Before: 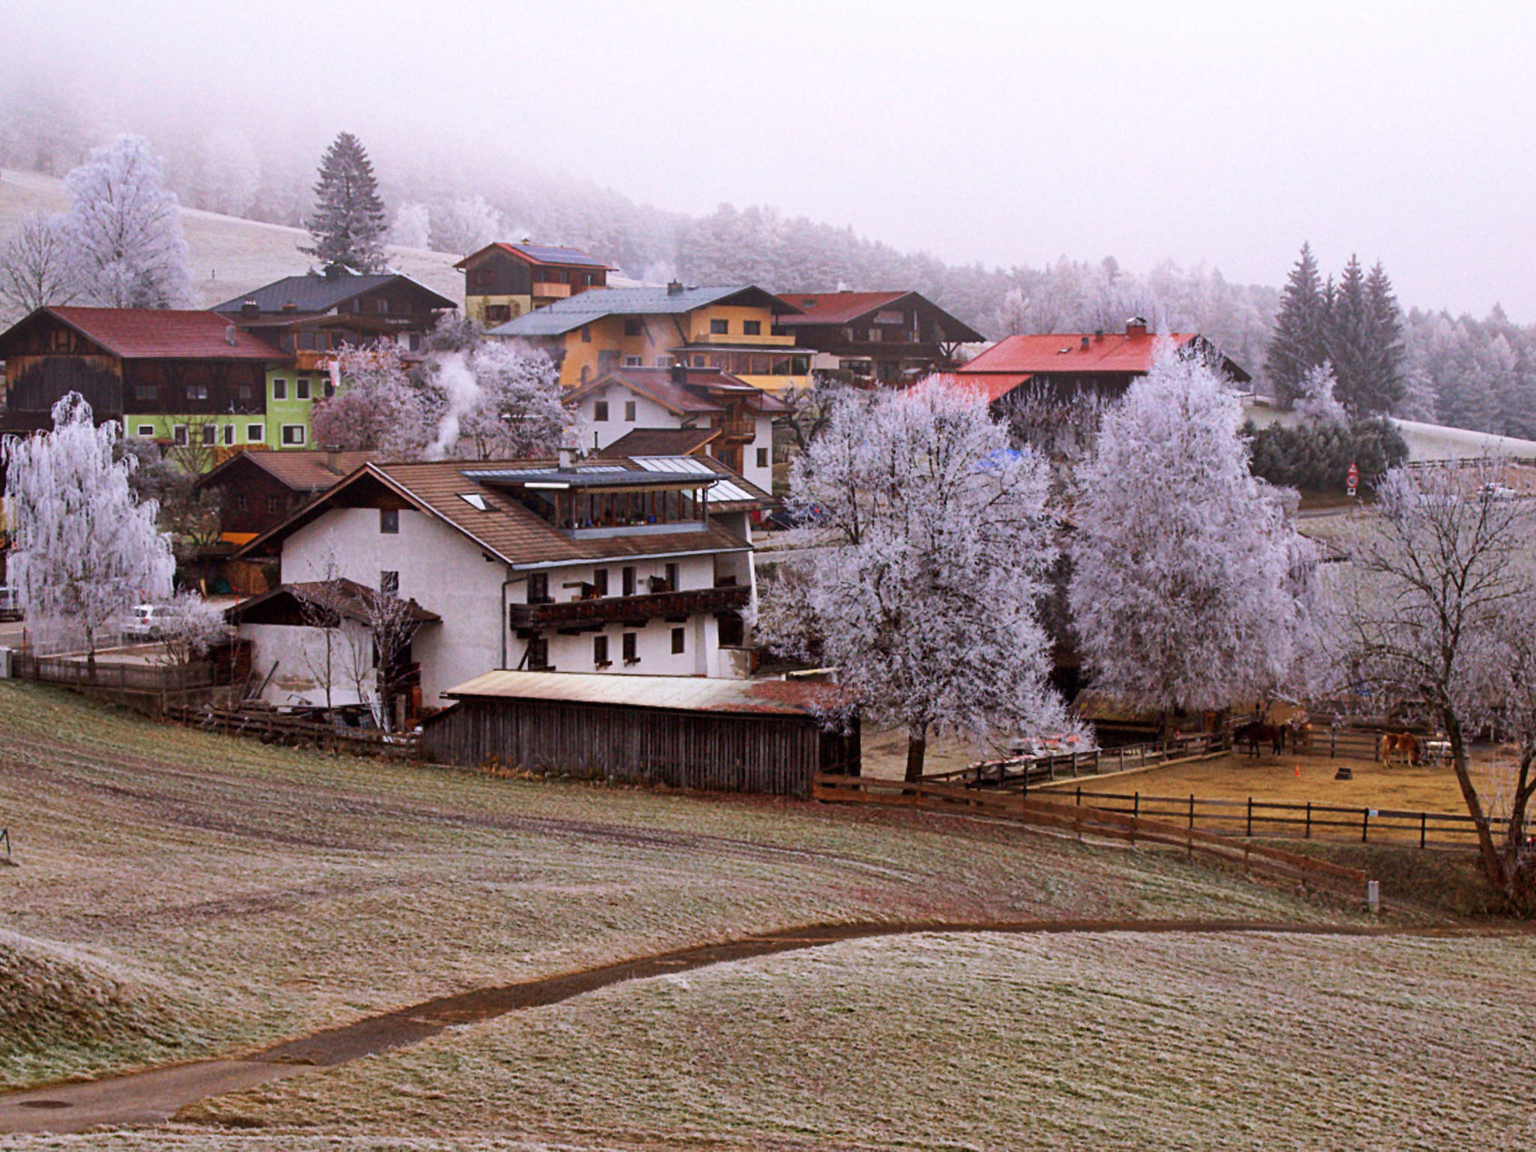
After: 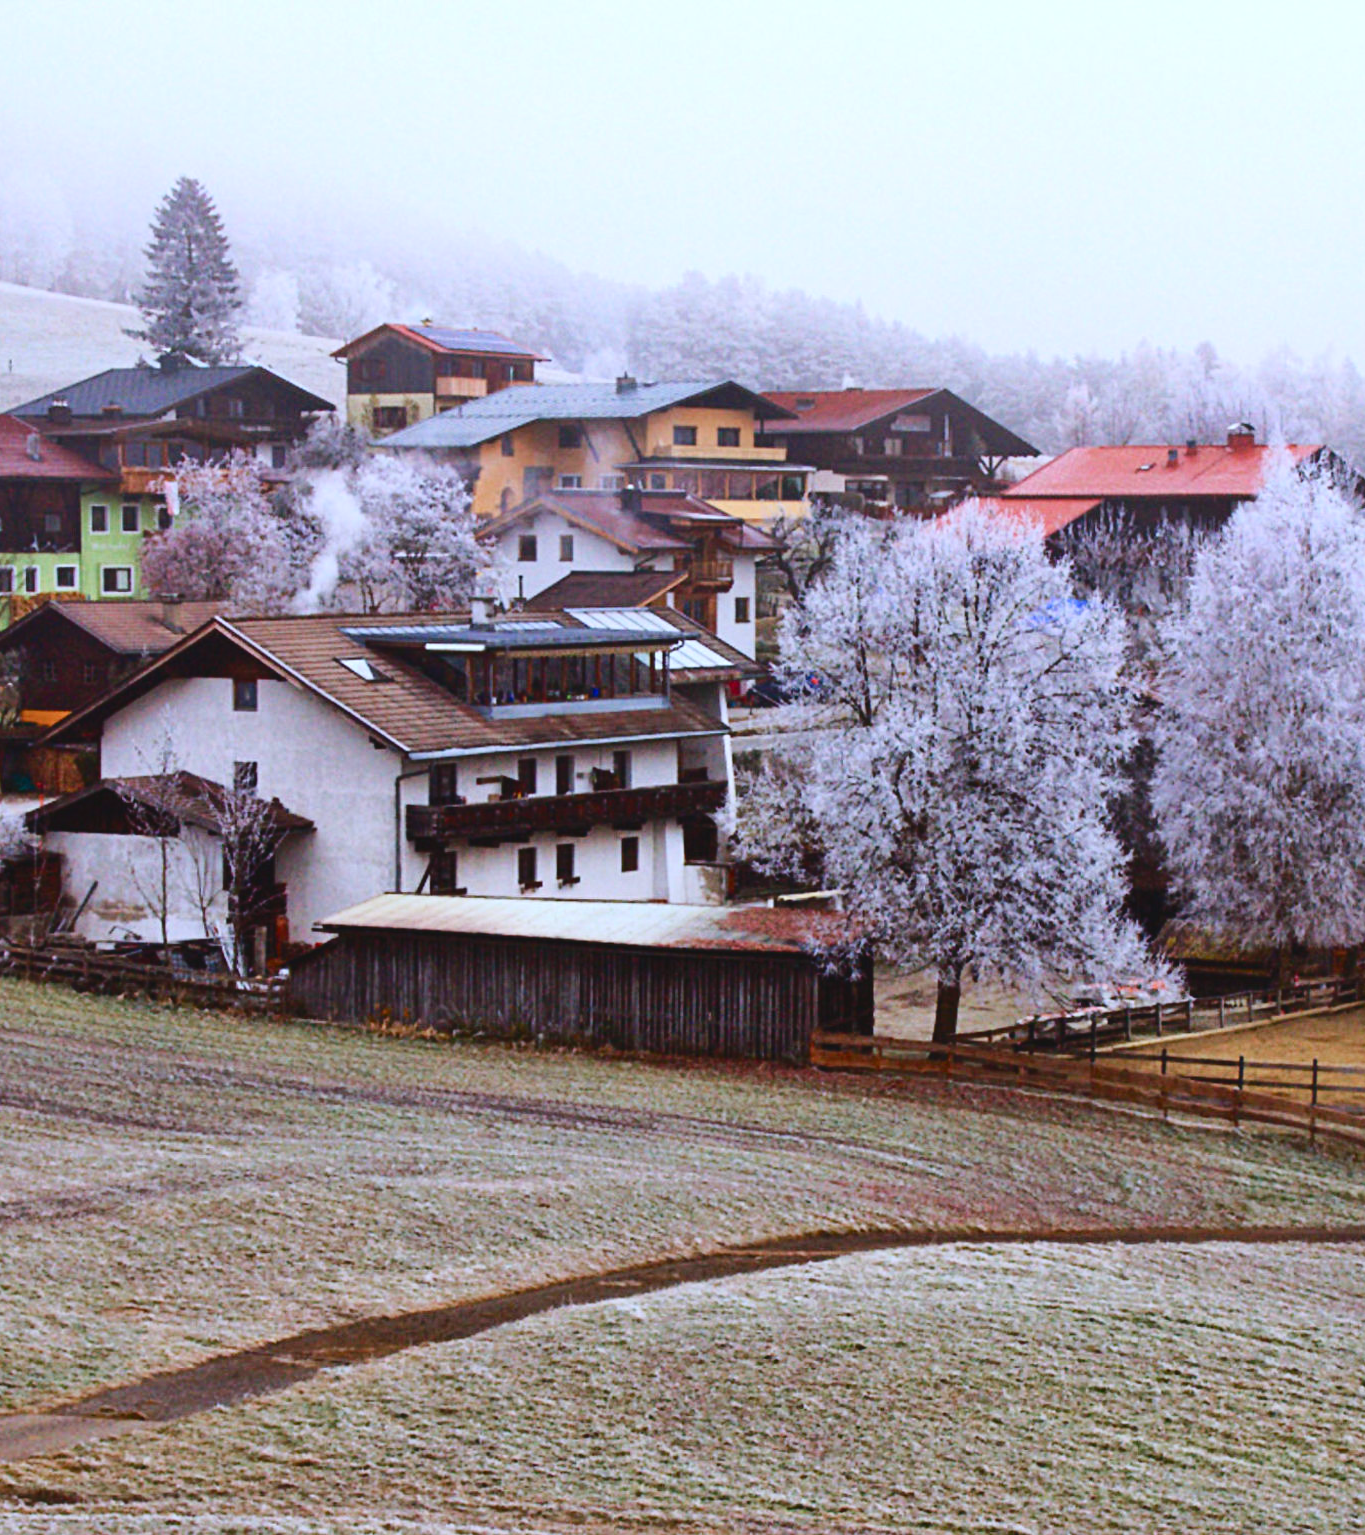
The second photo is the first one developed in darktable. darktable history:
crop and rotate: left 13.412%, right 19.9%
color balance rgb: global offset › luminance 0.746%, perceptual saturation grading › global saturation 20%, perceptual saturation grading › highlights -49.61%, perceptual saturation grading › shadows 26.024%, global vibrance 20%
tone curve: curves: ch0 [(0, 0) (0.003, 0.008) (0.011, 0.017) (0.025, 0.027) (0.044, 0.043) (0.069, 0.059) (0.1, 0.086) (0.136, 0.112) (0.177, 0.152) (0.224, 0.203) (0.277, 0.277) (0.335, 0.346) (0.399, 0.439) (0.468, 0.527) (0.543, 0.613) (0.623, 0.693) (0.709, 0.787) (0.801, 0.863) (0.898, 0.927) (1, 1)], color space Lab, independent channels, preserve colors none
color calibration: illuminant F (fluorescent), F source F9 (Cool White Deluxe 4150 K) – high CRI, x 0.375, y 0.373, temperature 4152.7 K
